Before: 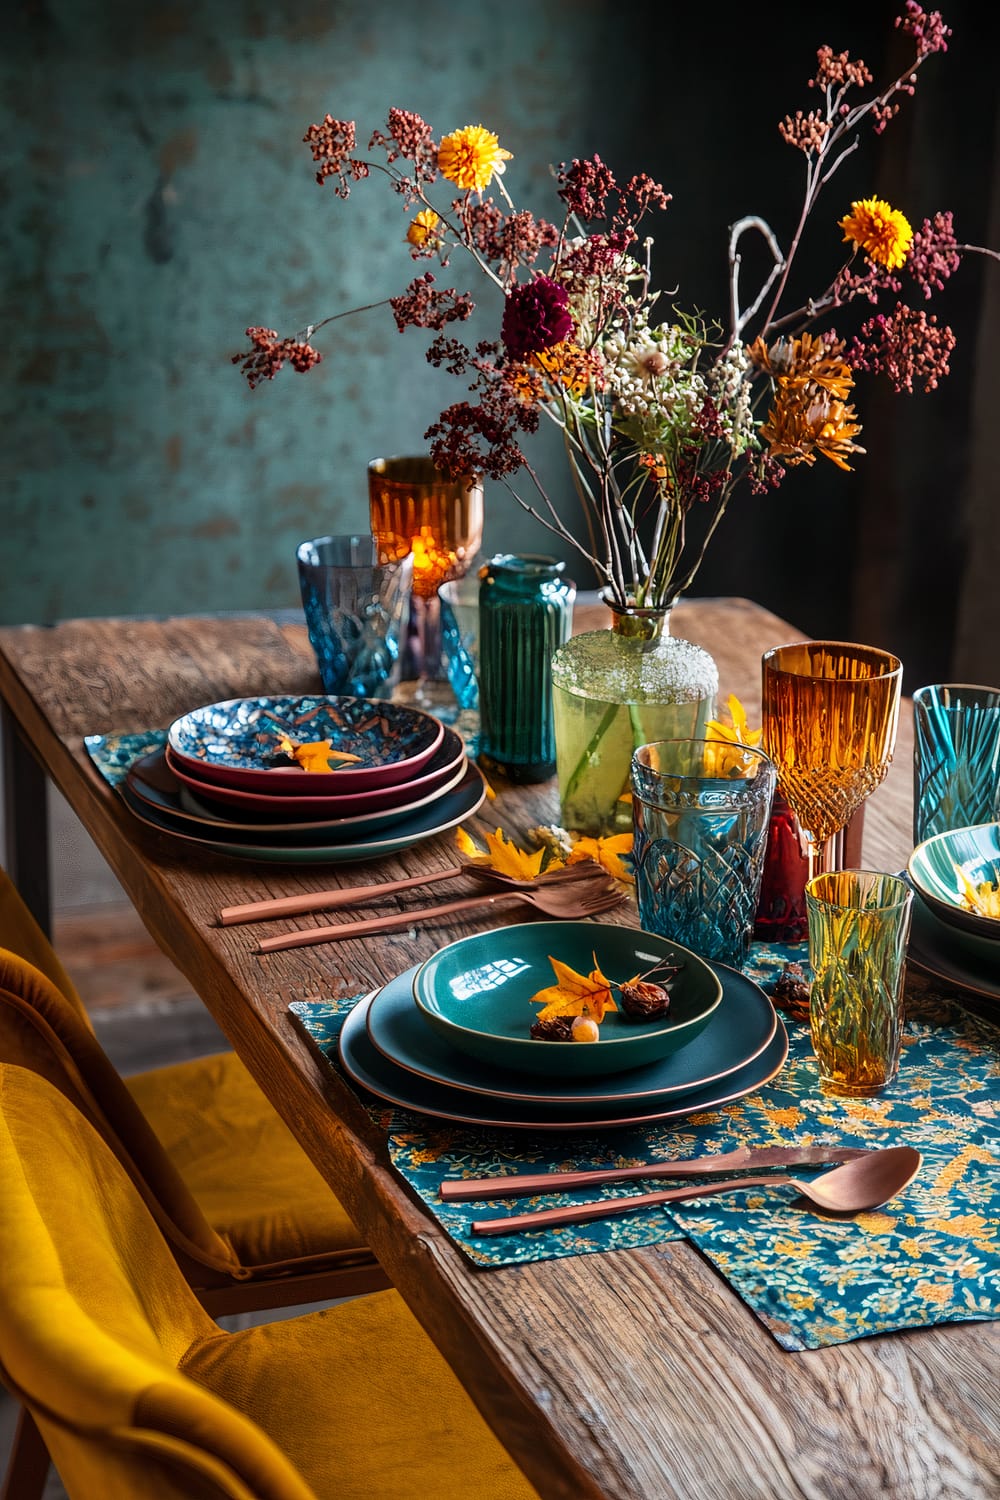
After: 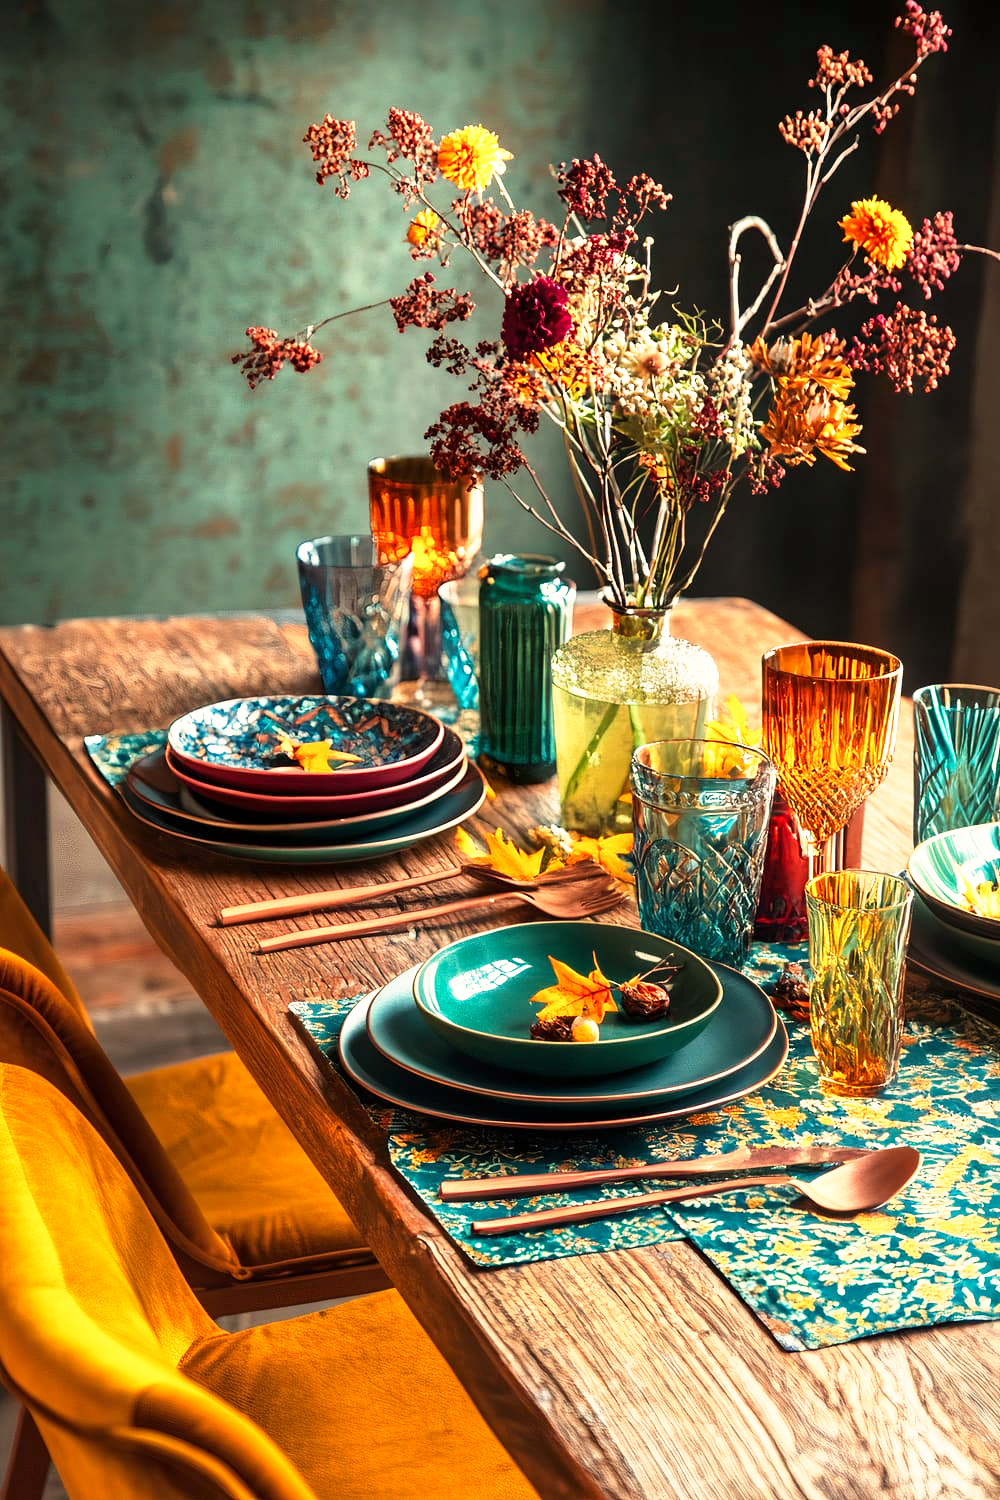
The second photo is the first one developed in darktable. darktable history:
white balance: red 1.138, green 0.996, blue 0.812
base curve: curves: ch0 [(0, 0) (0.495, 0.917) (1, 1)], preserve colors none
